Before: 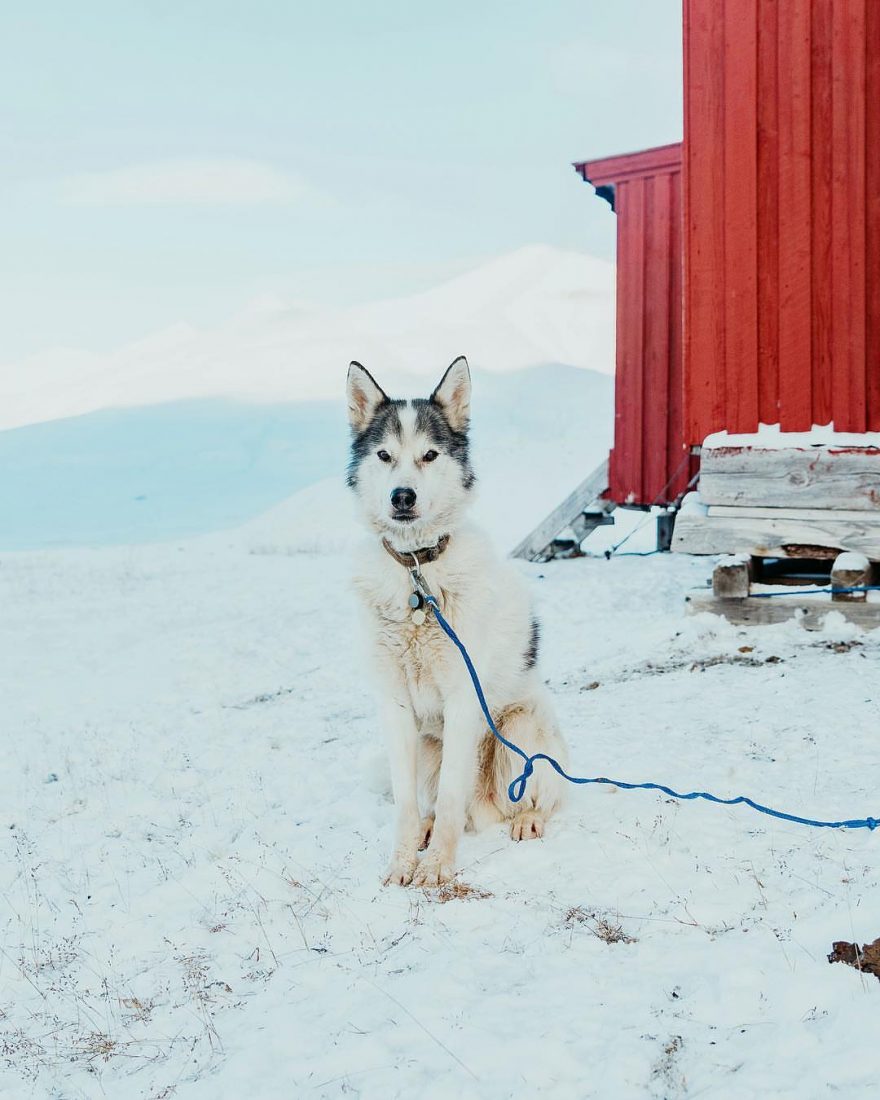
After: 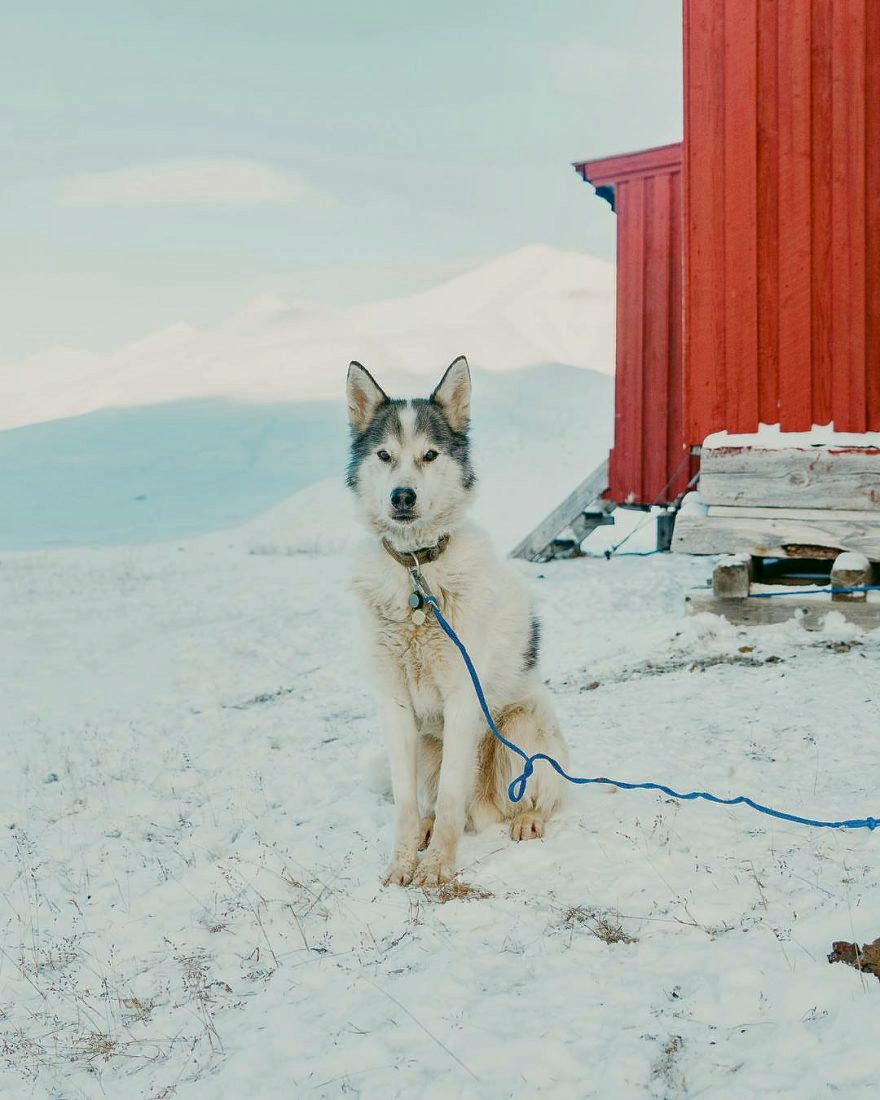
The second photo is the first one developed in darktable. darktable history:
shadows and highlights: on, module defaults
color correction: highlights a* 4.02, highlights b* 4.98, shadows a* -7.55, shadows b* 4.98
white balance: emerald 1
